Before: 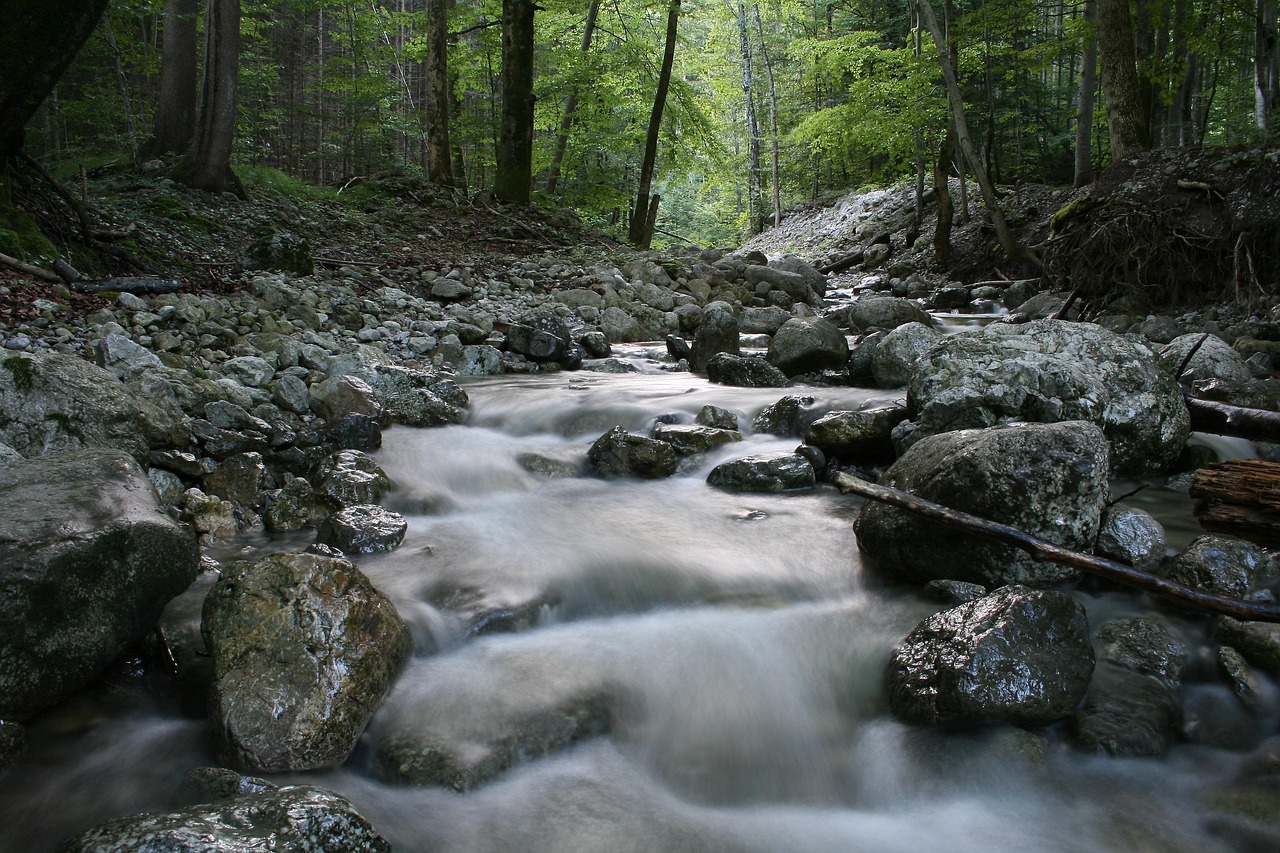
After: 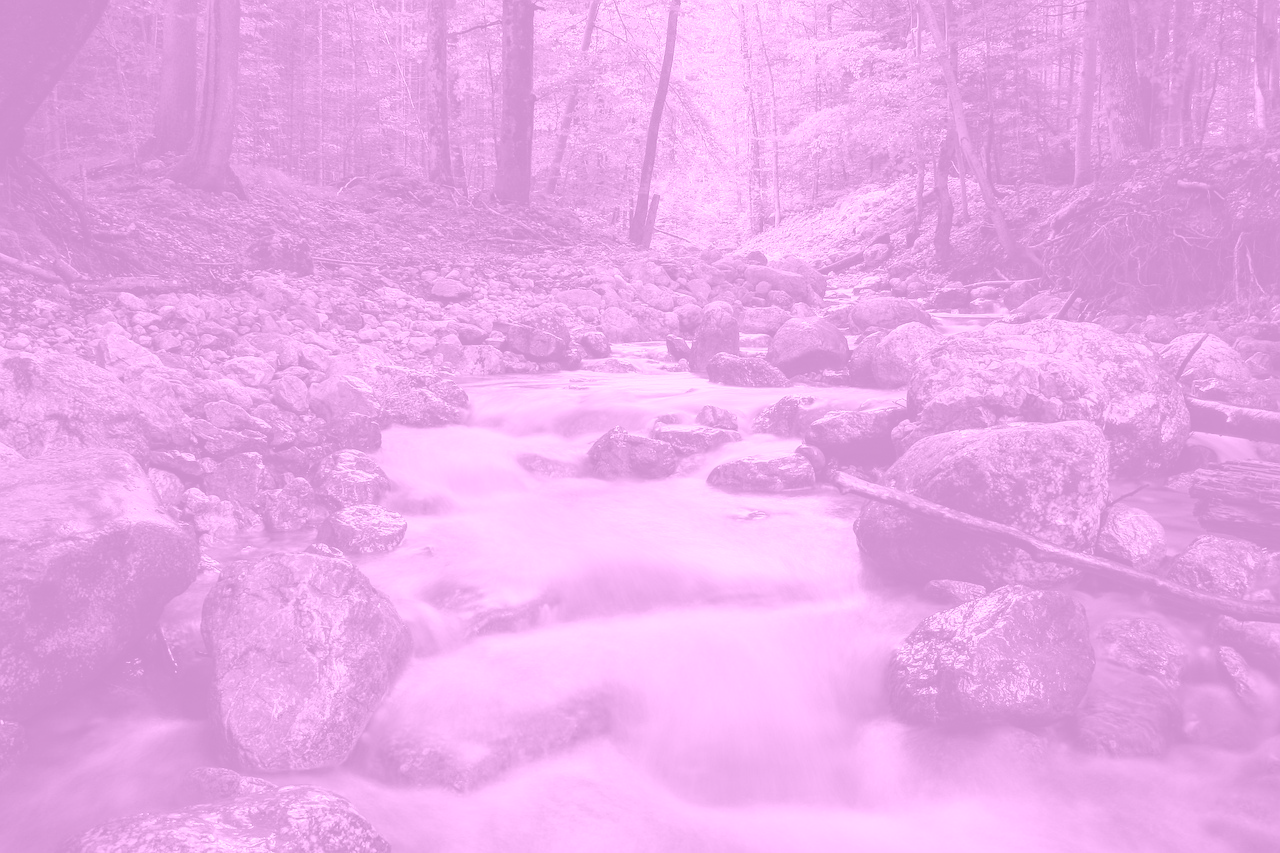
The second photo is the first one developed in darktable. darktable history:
colorize: hue 331.2°, saturation 75%, source mix 30.28%, lightness 70.52%, version 1
local contrast: on, module defaults
